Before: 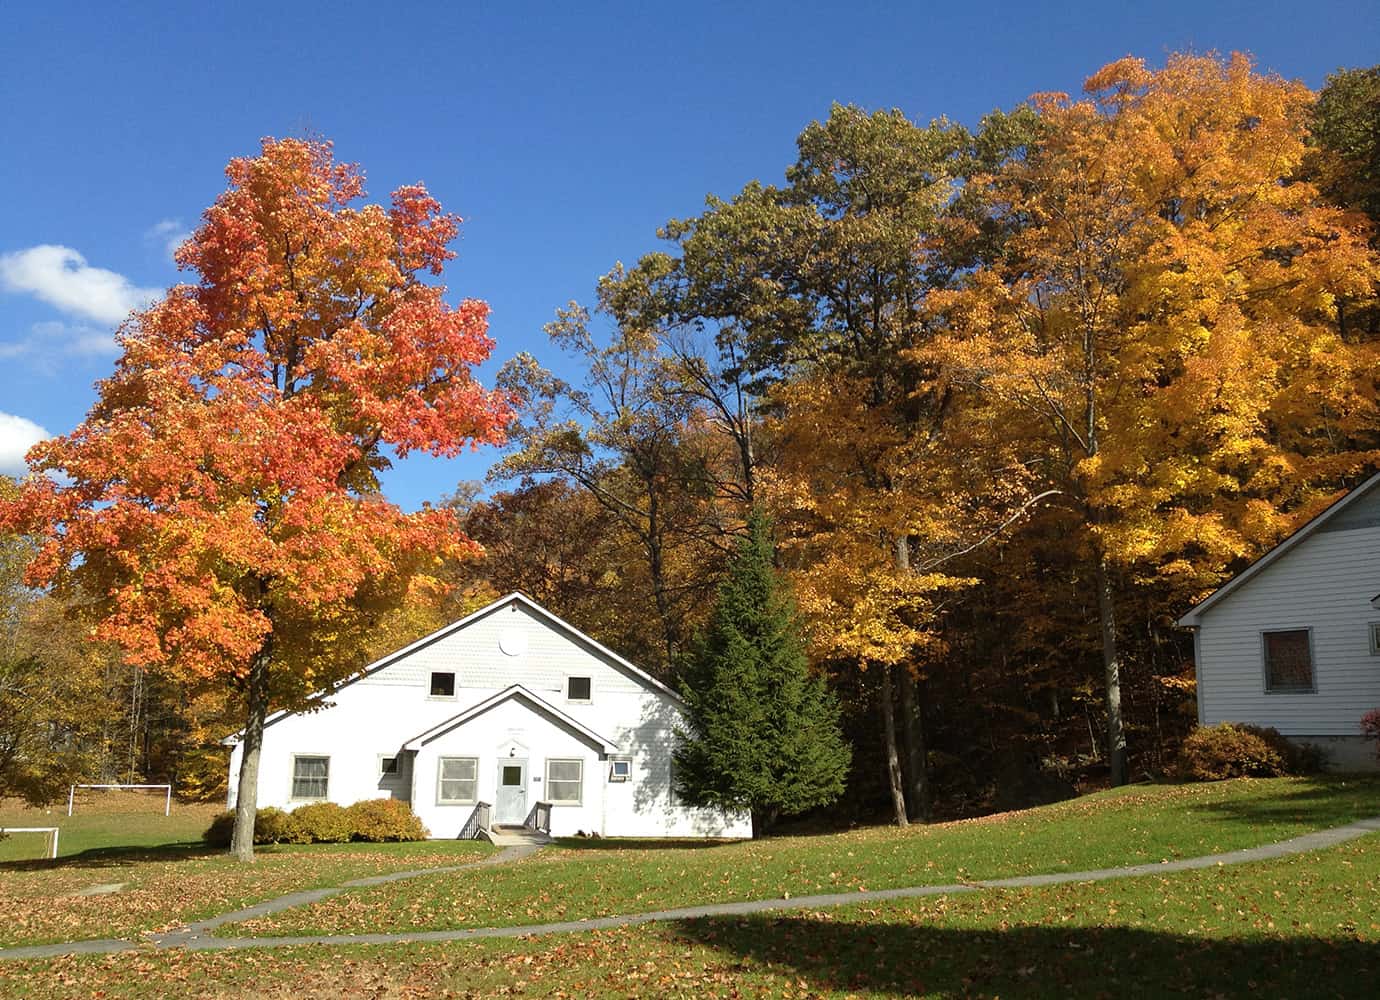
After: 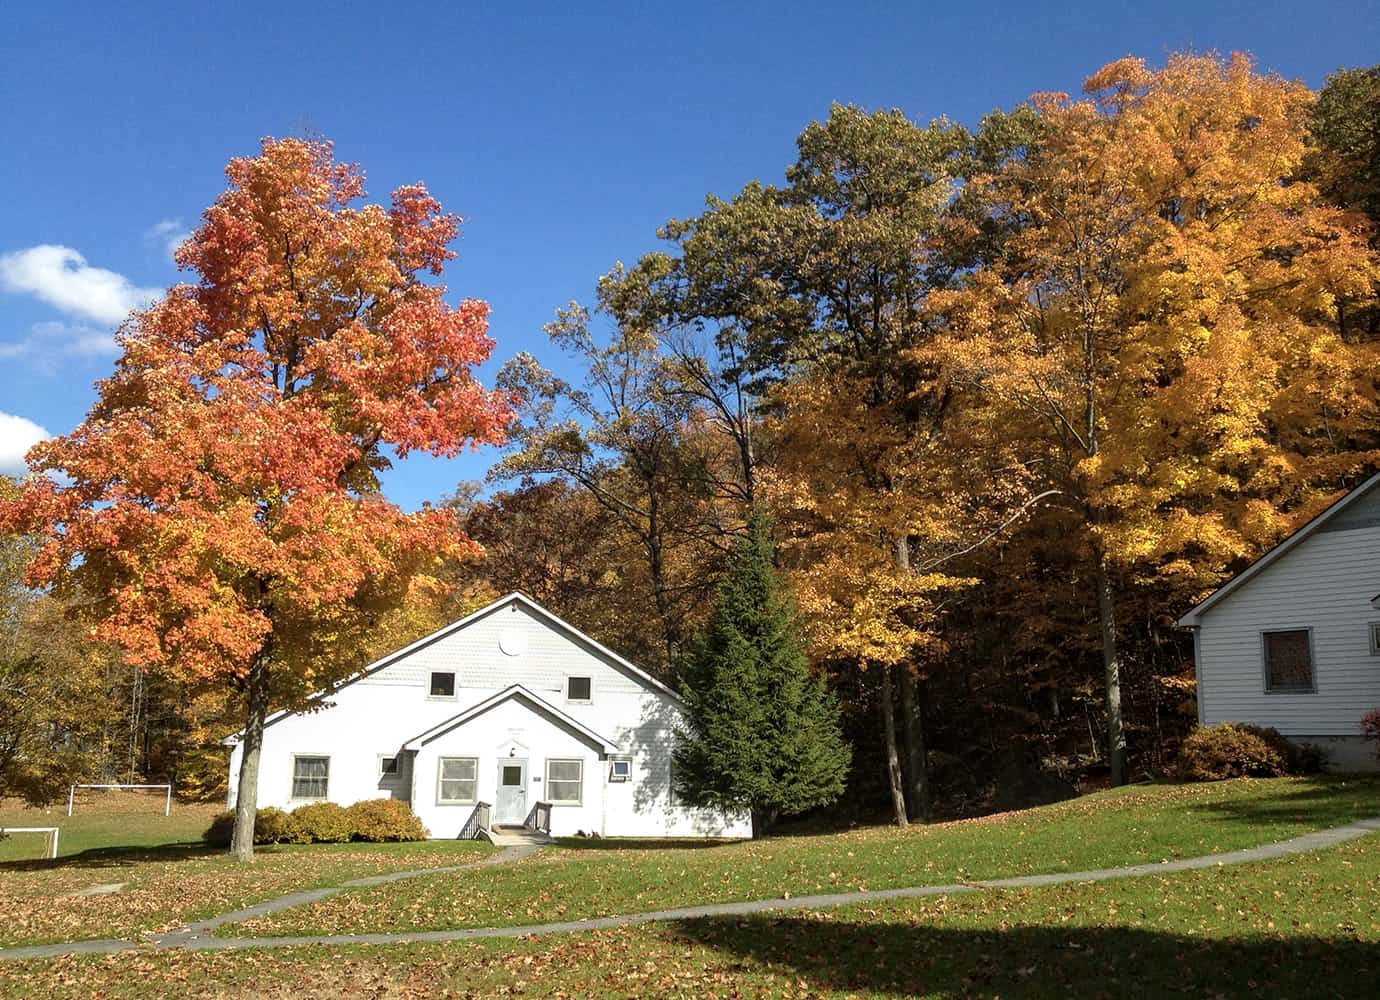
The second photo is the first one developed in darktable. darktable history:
local contrast: on, module defaults
color zones: curves: ch1 [(0, 0.469) (0.01, 0.469) (0.12, 0.446) (0.248, 0.469) (0.5, 0.5) (0.748, 0.5) (0.99, 0.469) (1, 0.469)]
